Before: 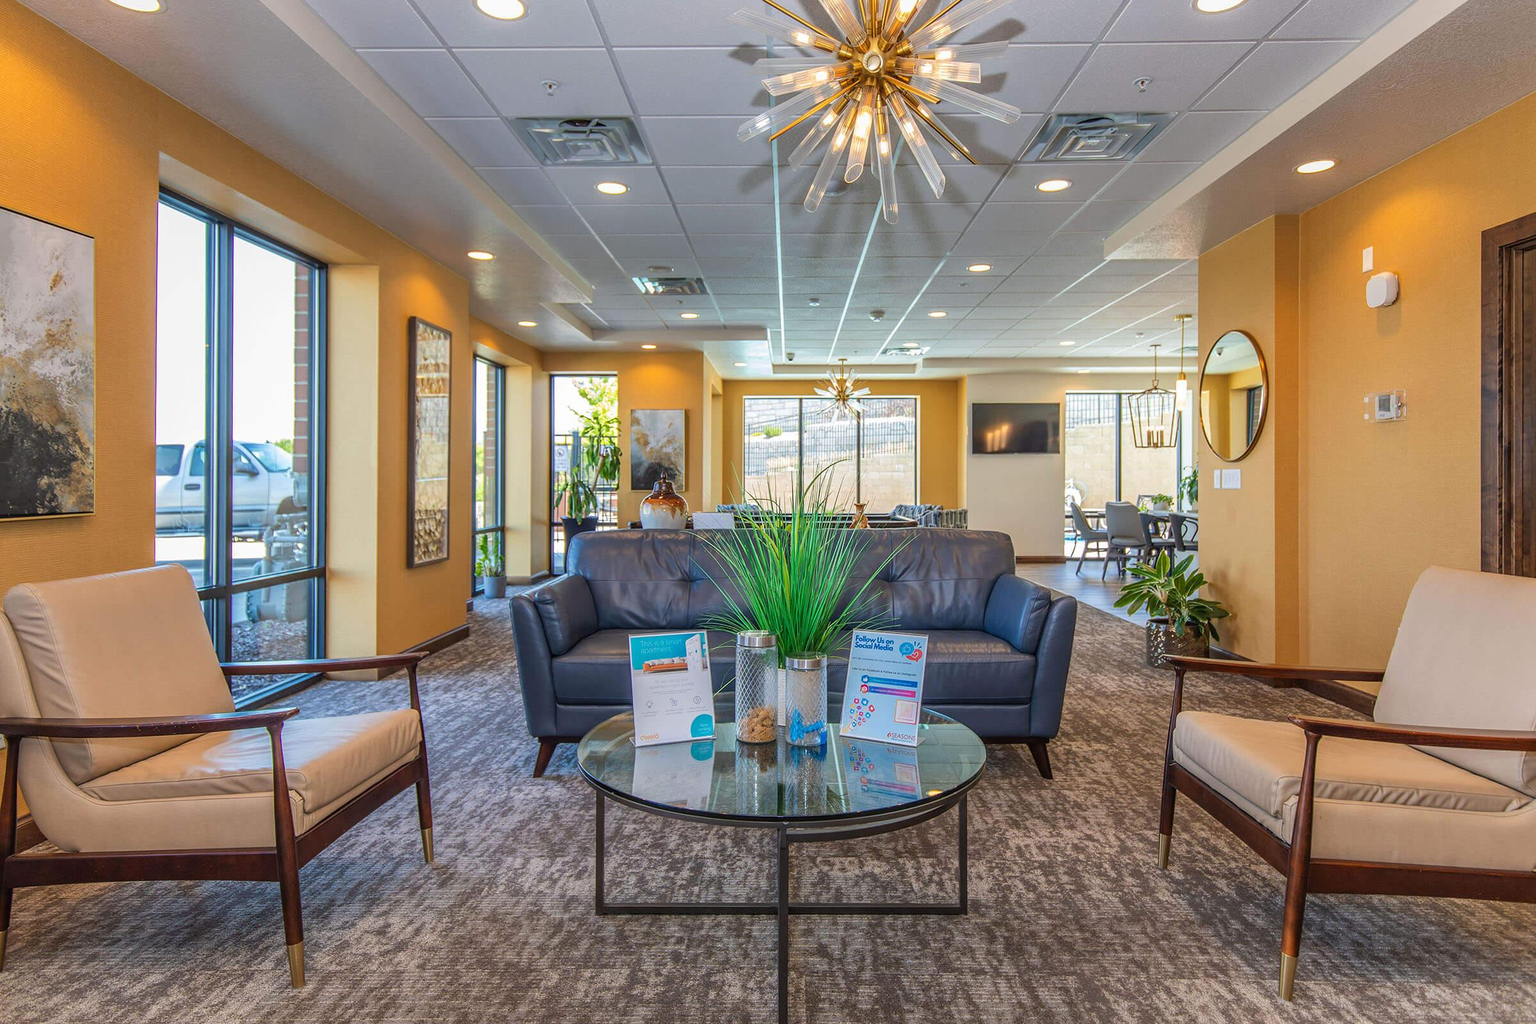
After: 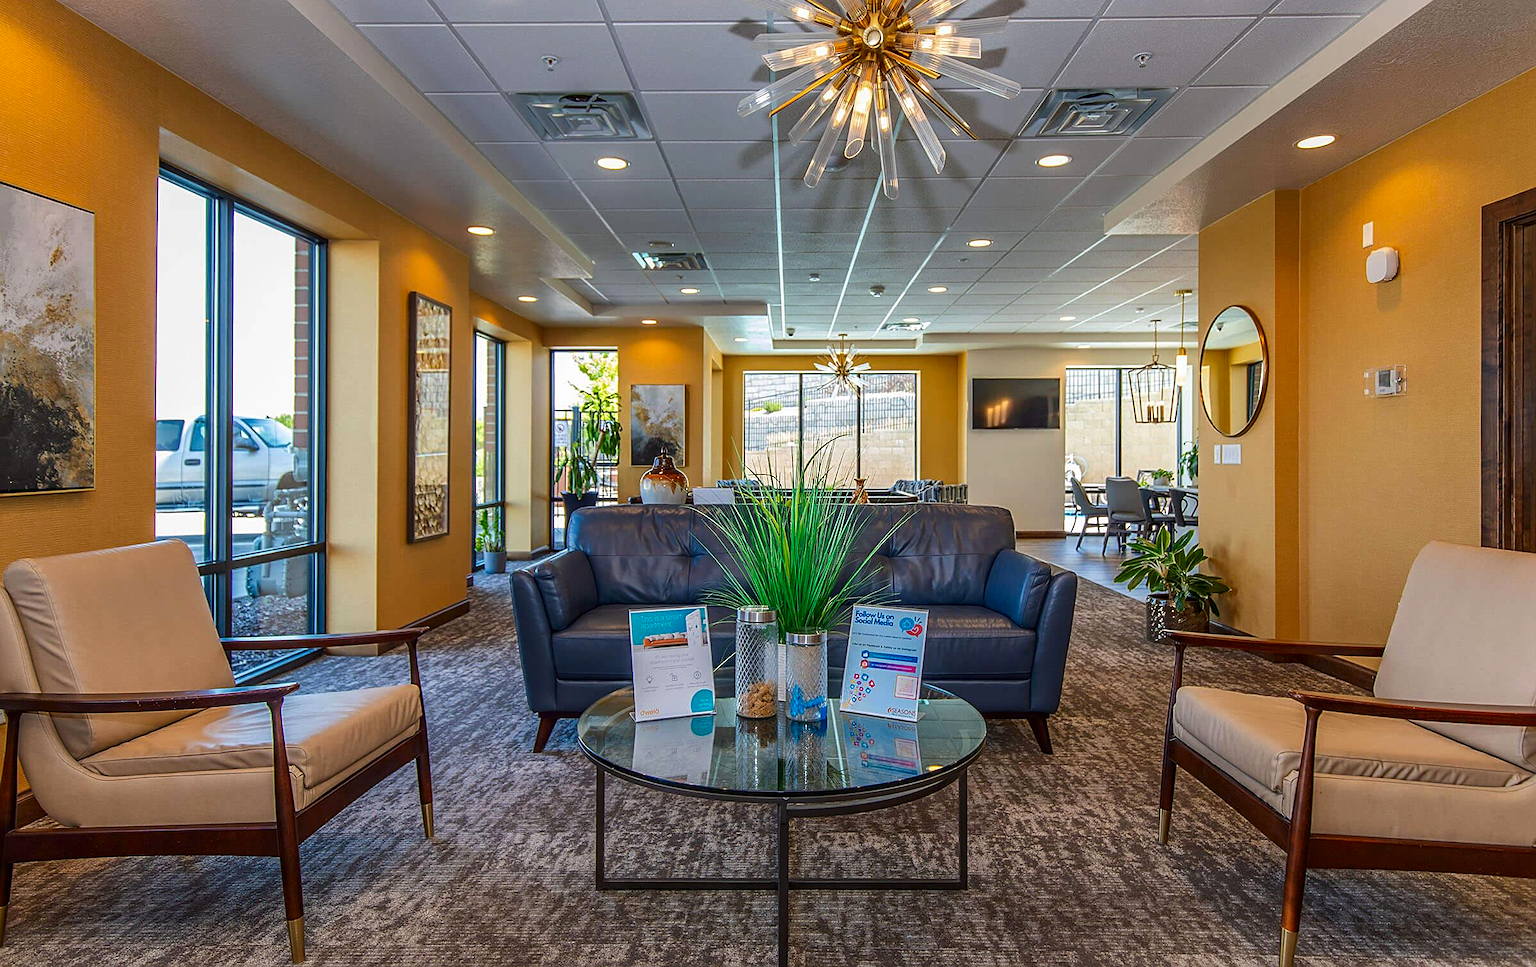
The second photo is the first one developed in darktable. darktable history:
sharpen: on, module defaults
crop and rotate: top 2.479%, bottom 3.018%
contrast brightness saturation: contrast 0.07, brightness -0.14, saturation 0.11
